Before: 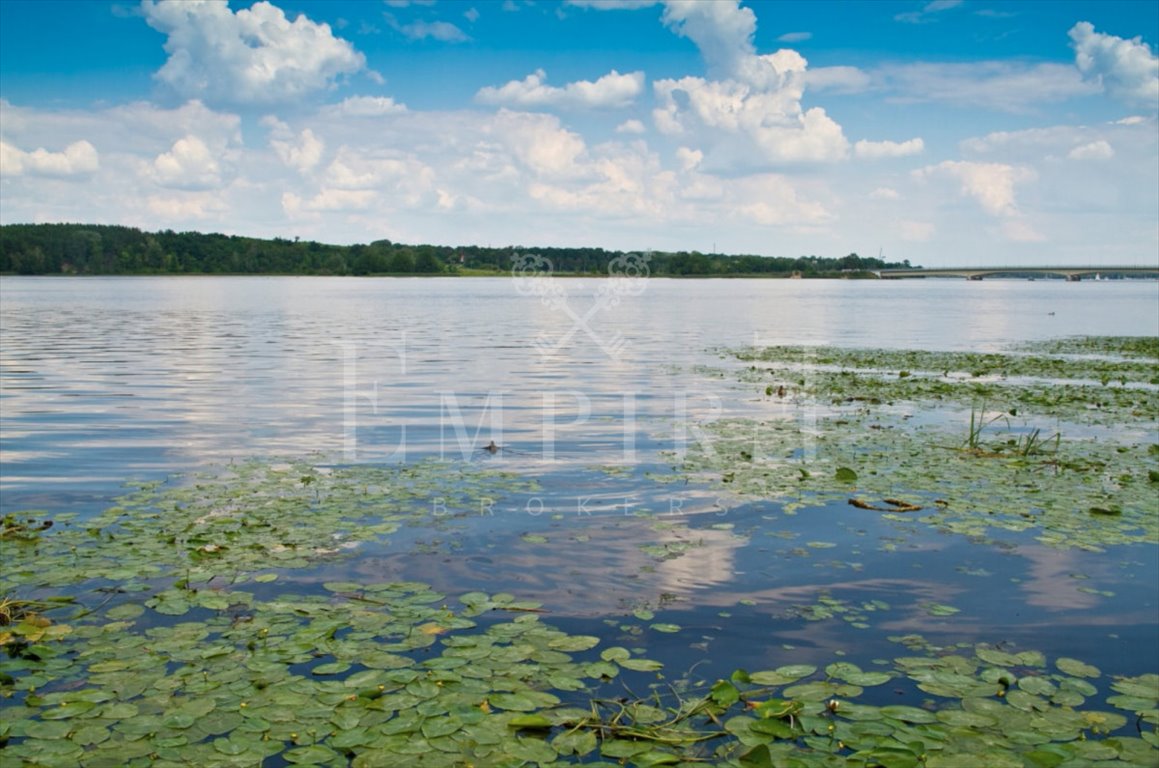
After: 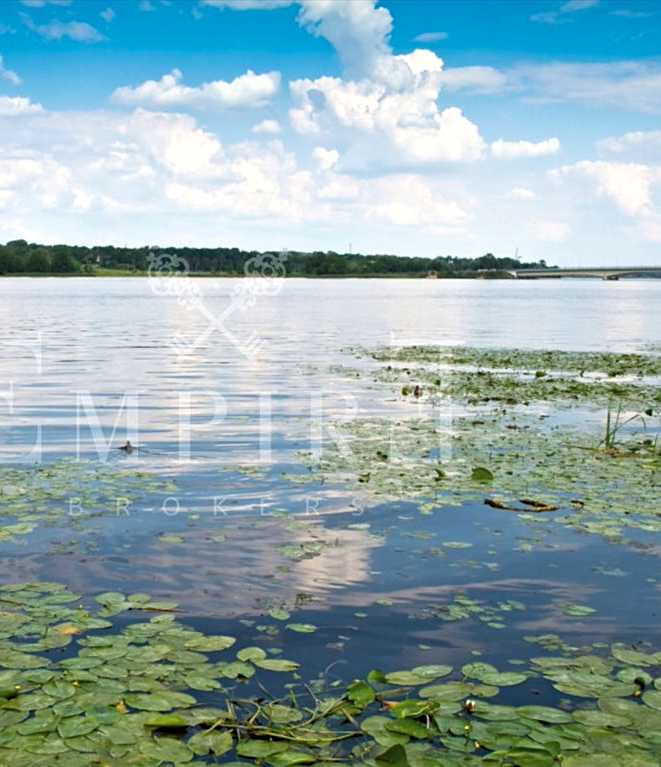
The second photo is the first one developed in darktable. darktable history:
levels: levels [0.062, 0.494, 0.925]
crop: left 31.424%, top 0.004%, right 11.499%
sharpen: amount 0.214
exposure: exposure 0.202 EV, compensate exposure bias true, compensate highlight preservation false
